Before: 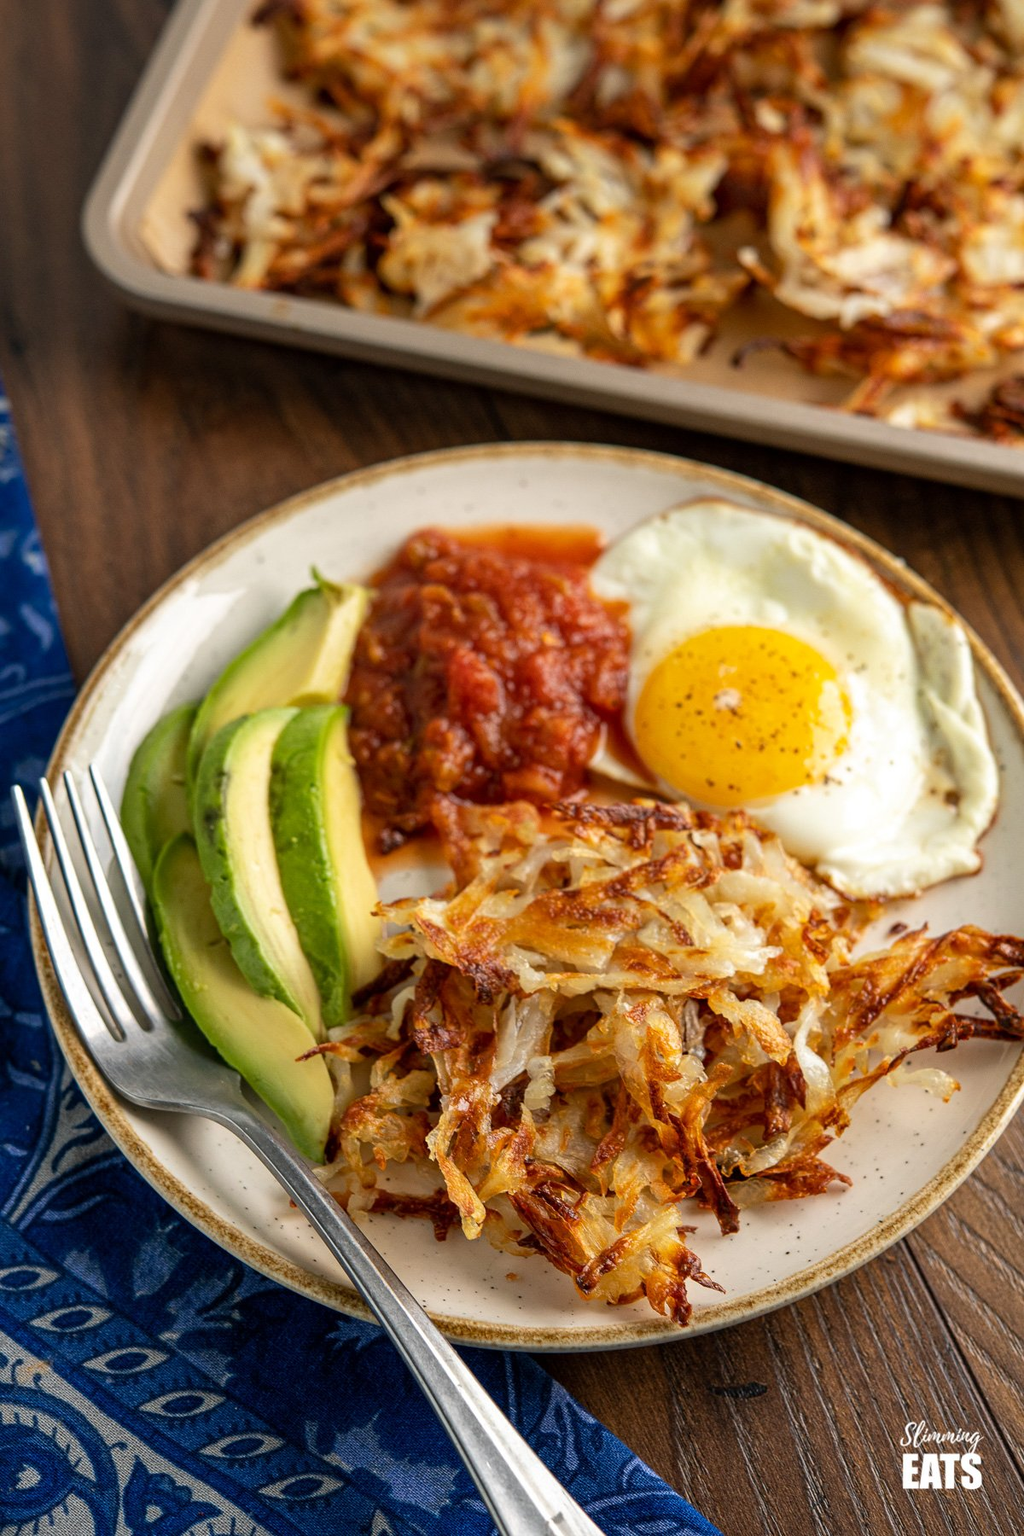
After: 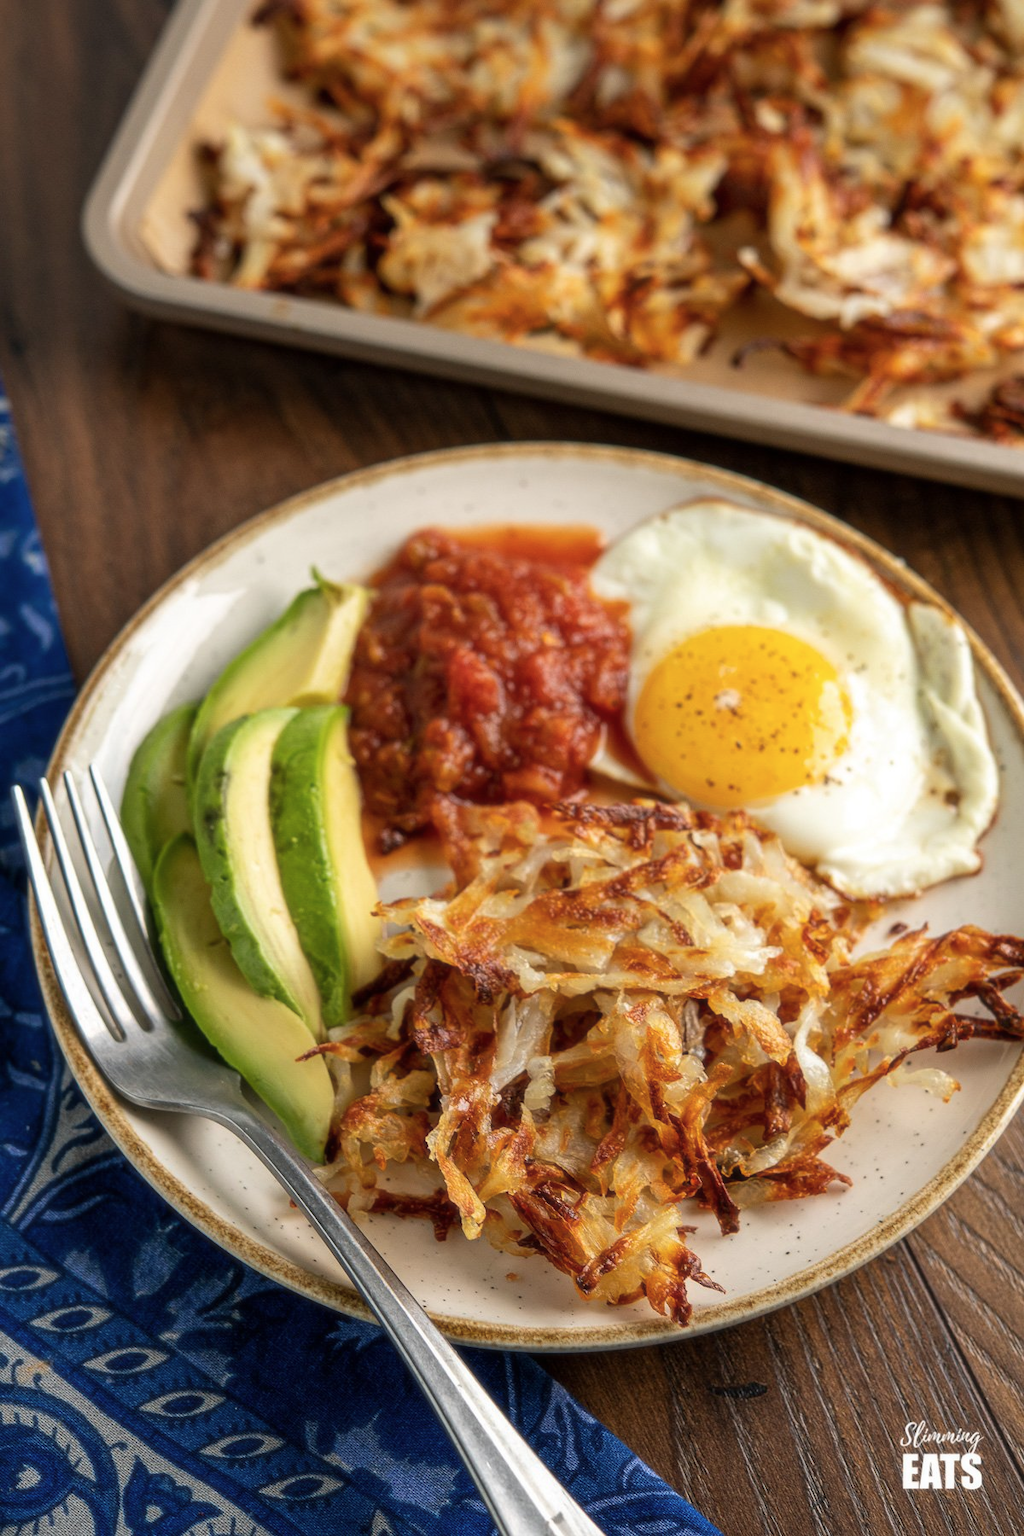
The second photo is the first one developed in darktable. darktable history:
white balance: emerald 1
soften: size 10%, saturation 50%, brightness 0.2 EV, mix 10%
